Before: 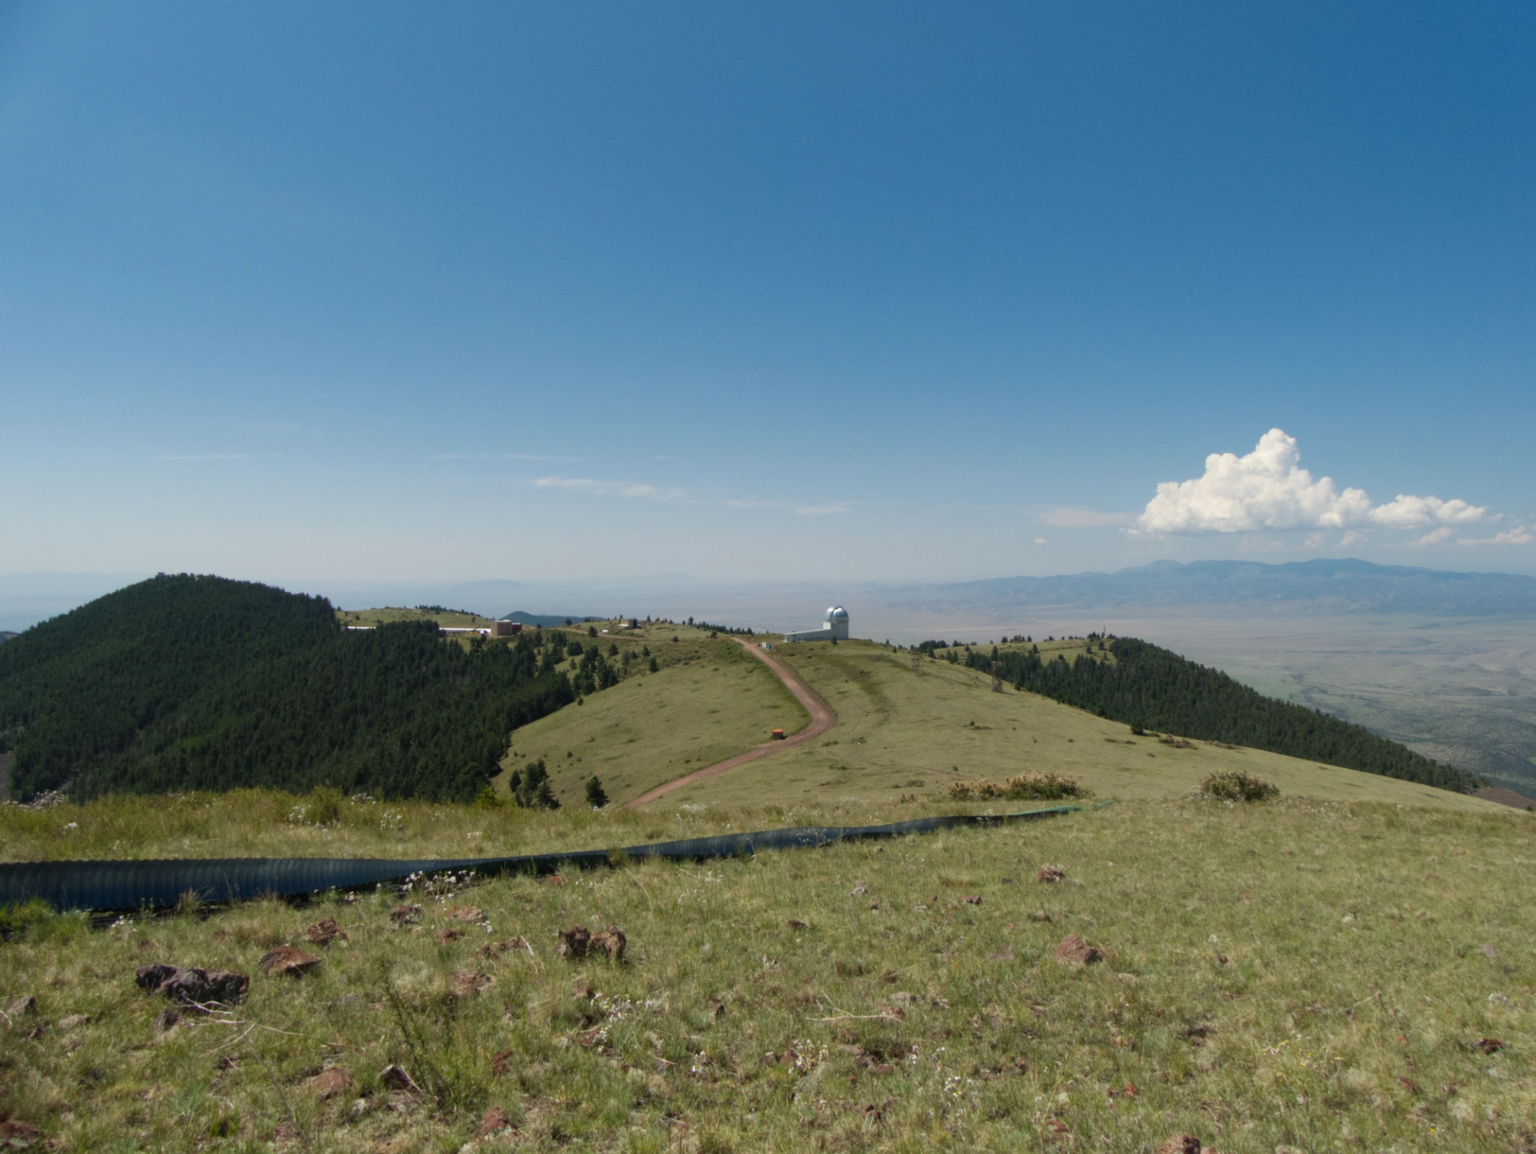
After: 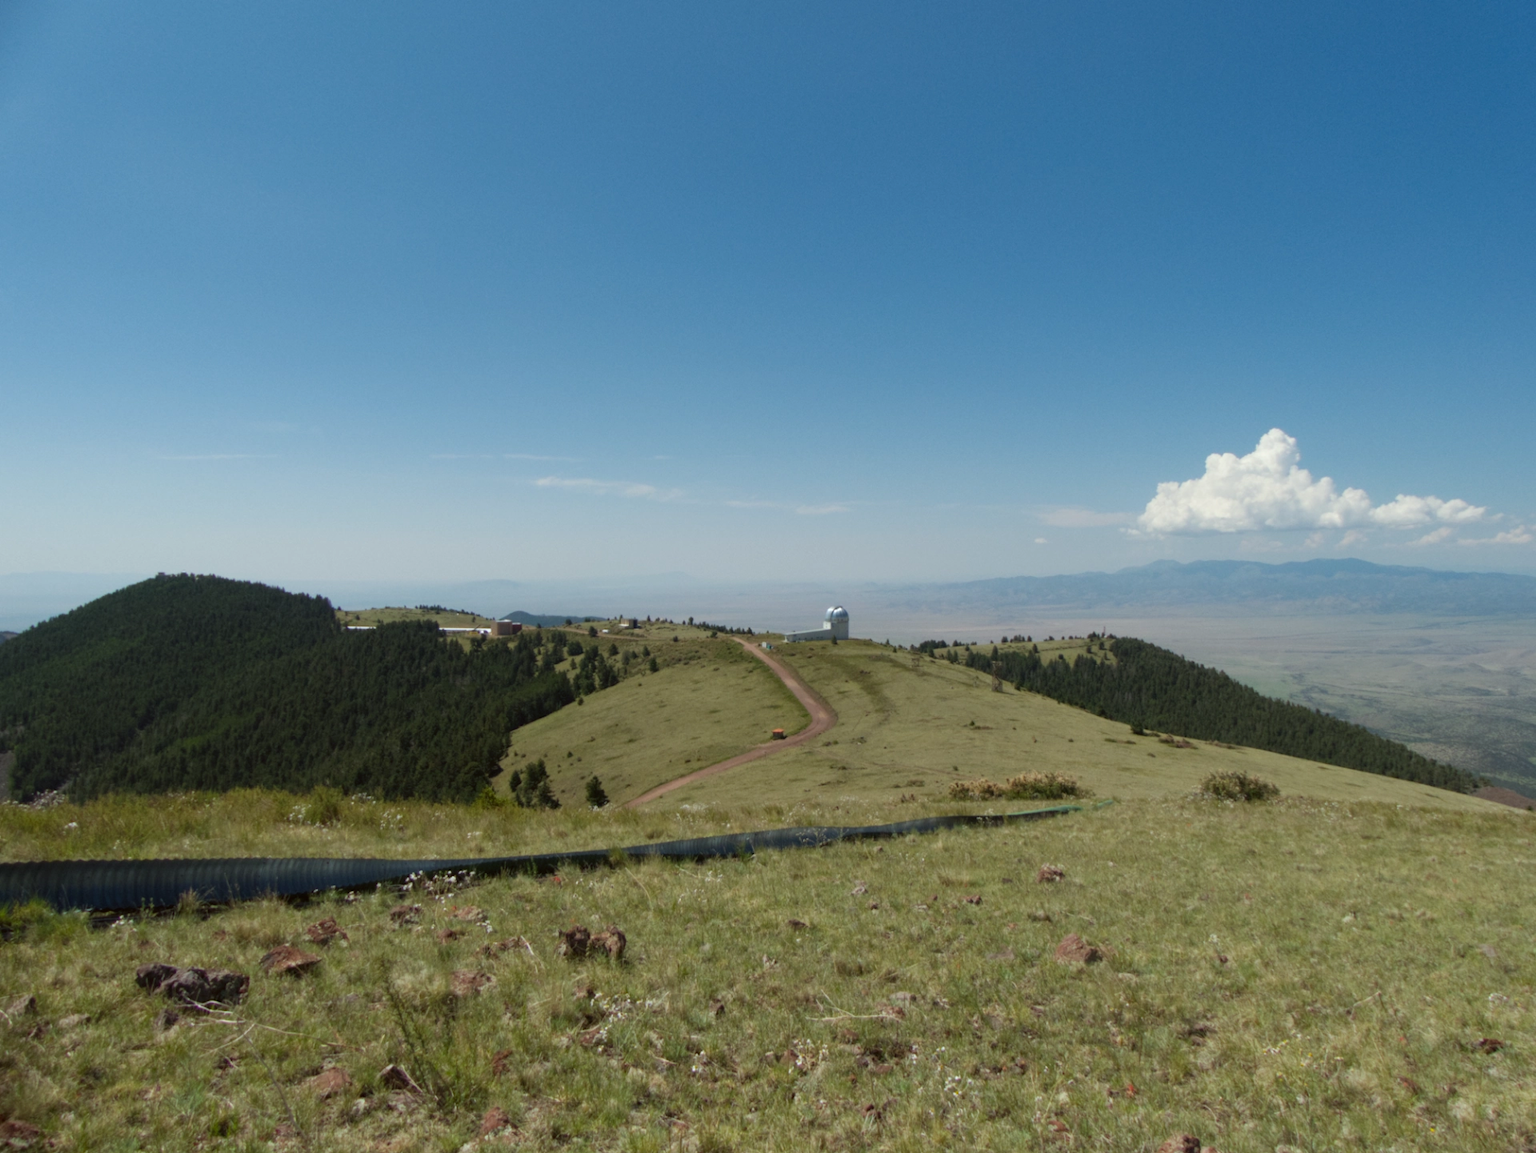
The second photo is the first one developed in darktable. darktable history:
color correction: highlights a* -2.94, highlights b* -2.28, shadows a* 2.08, shadows b* 3
